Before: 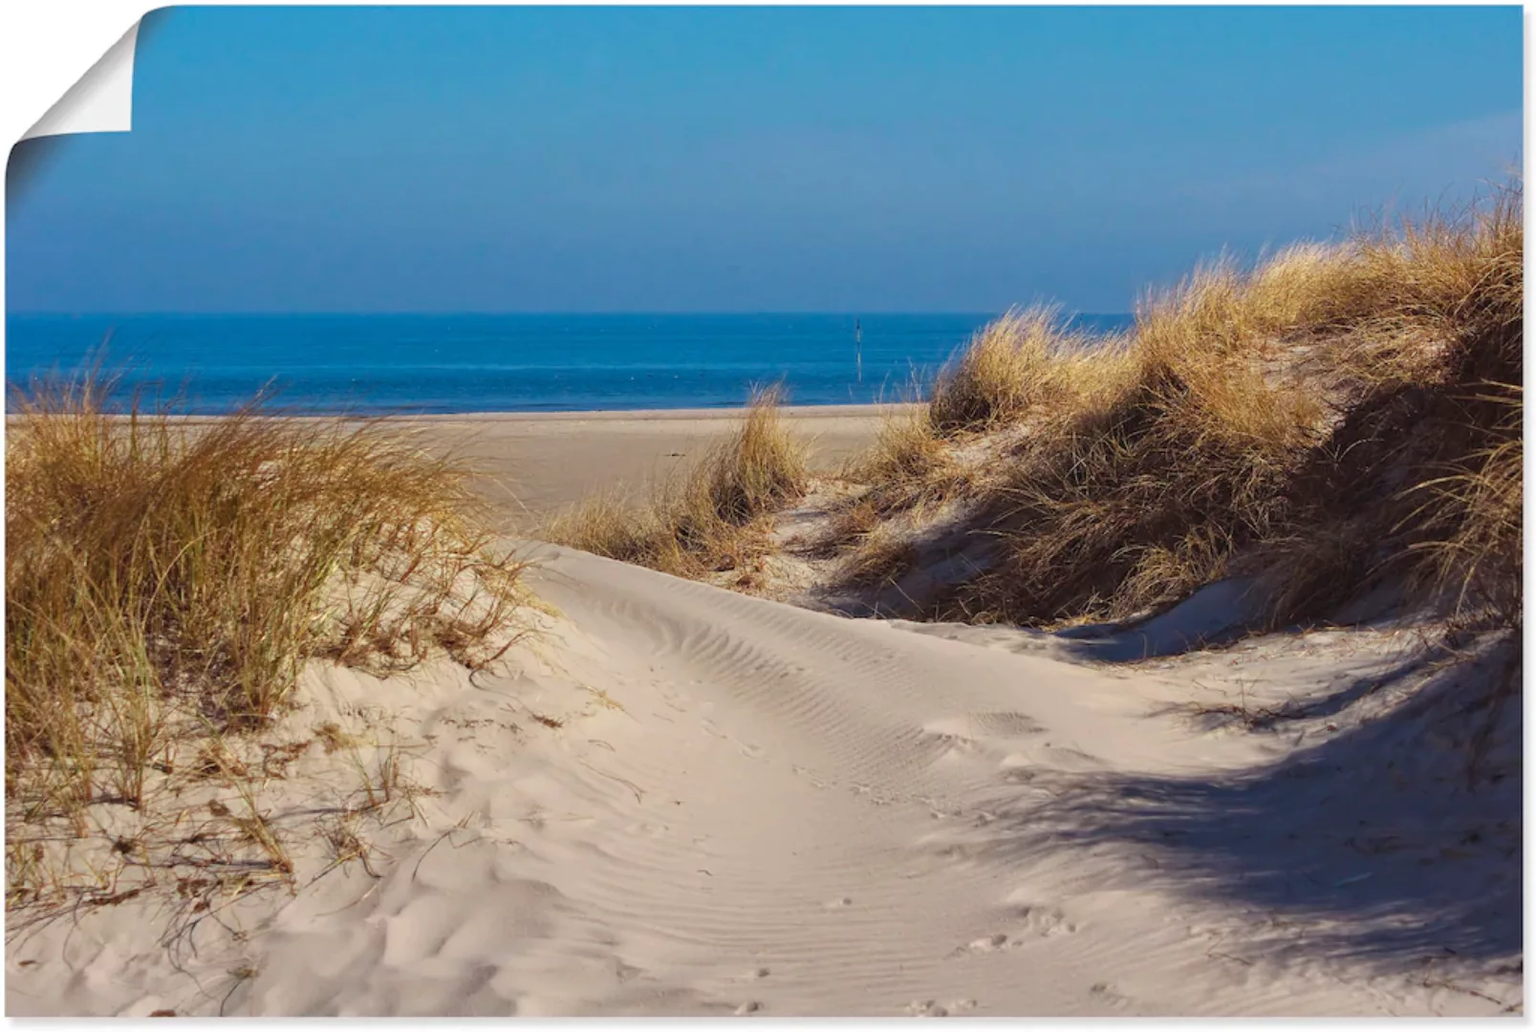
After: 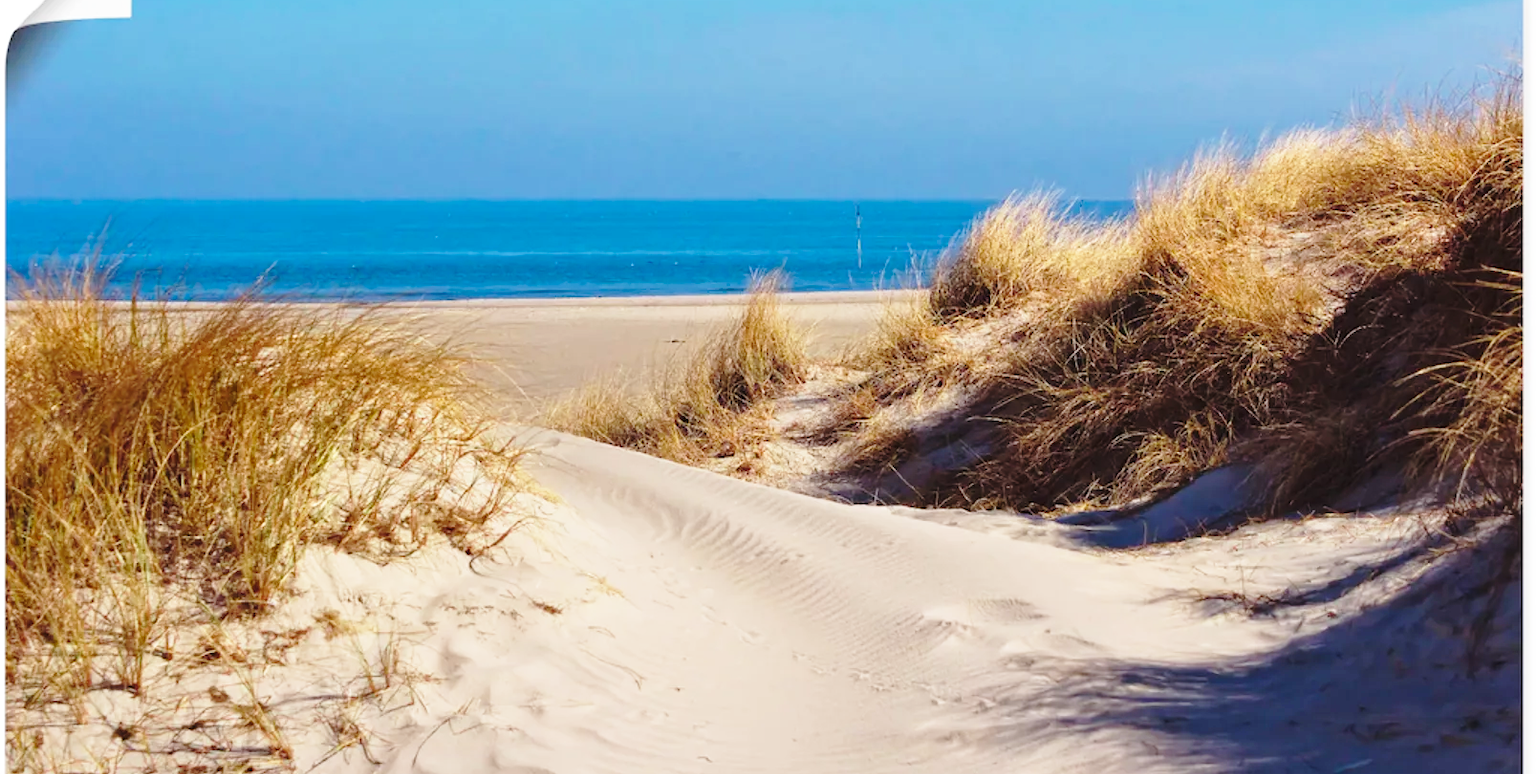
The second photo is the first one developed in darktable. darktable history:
base curve: curves: ch0 [(0, 0) (0.028, 0.03) (0.121, 0.232) (0.46, 0.748) (0.859, 0.968) (1, 1)], preserve colors none
crop: top 11.03%, bottom 13.929%
